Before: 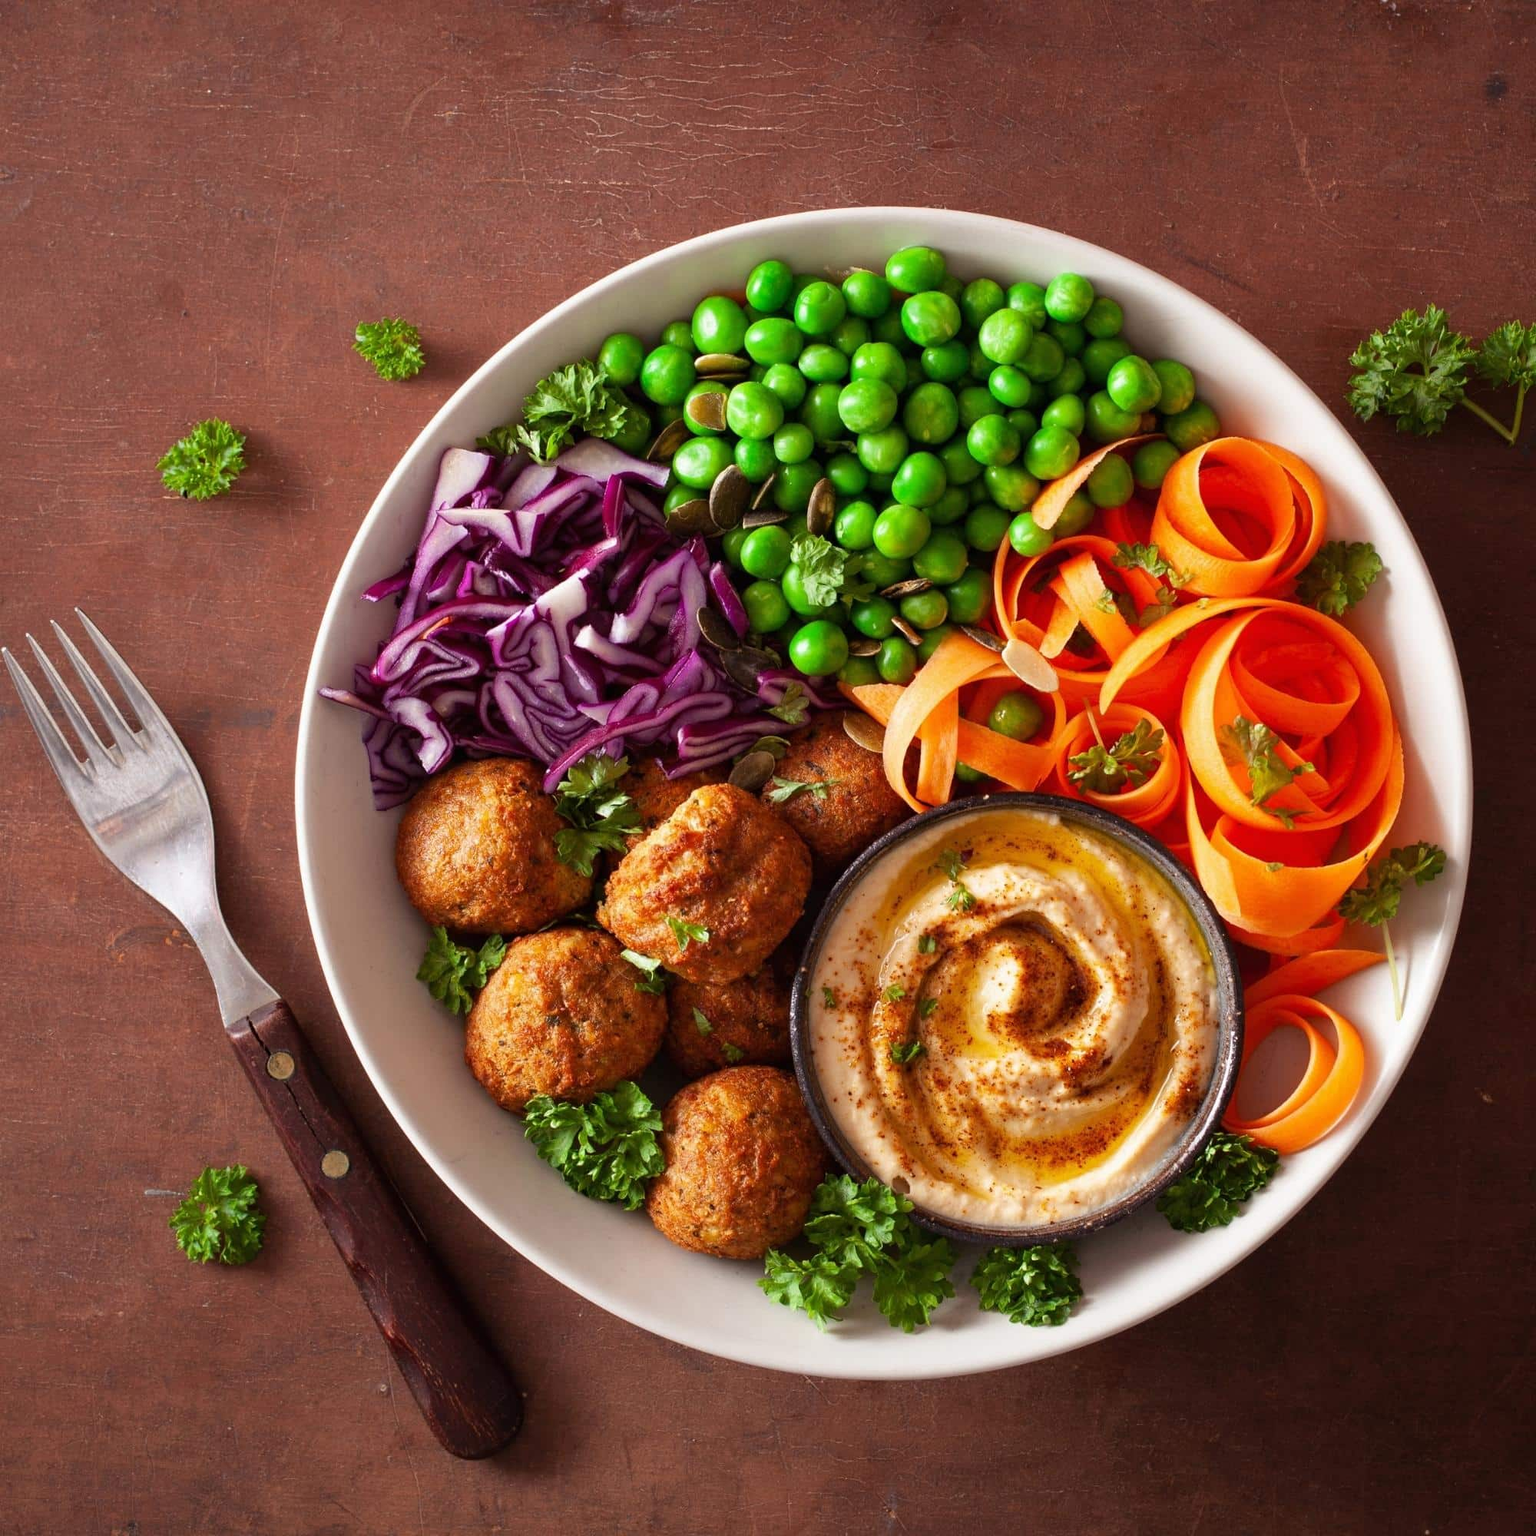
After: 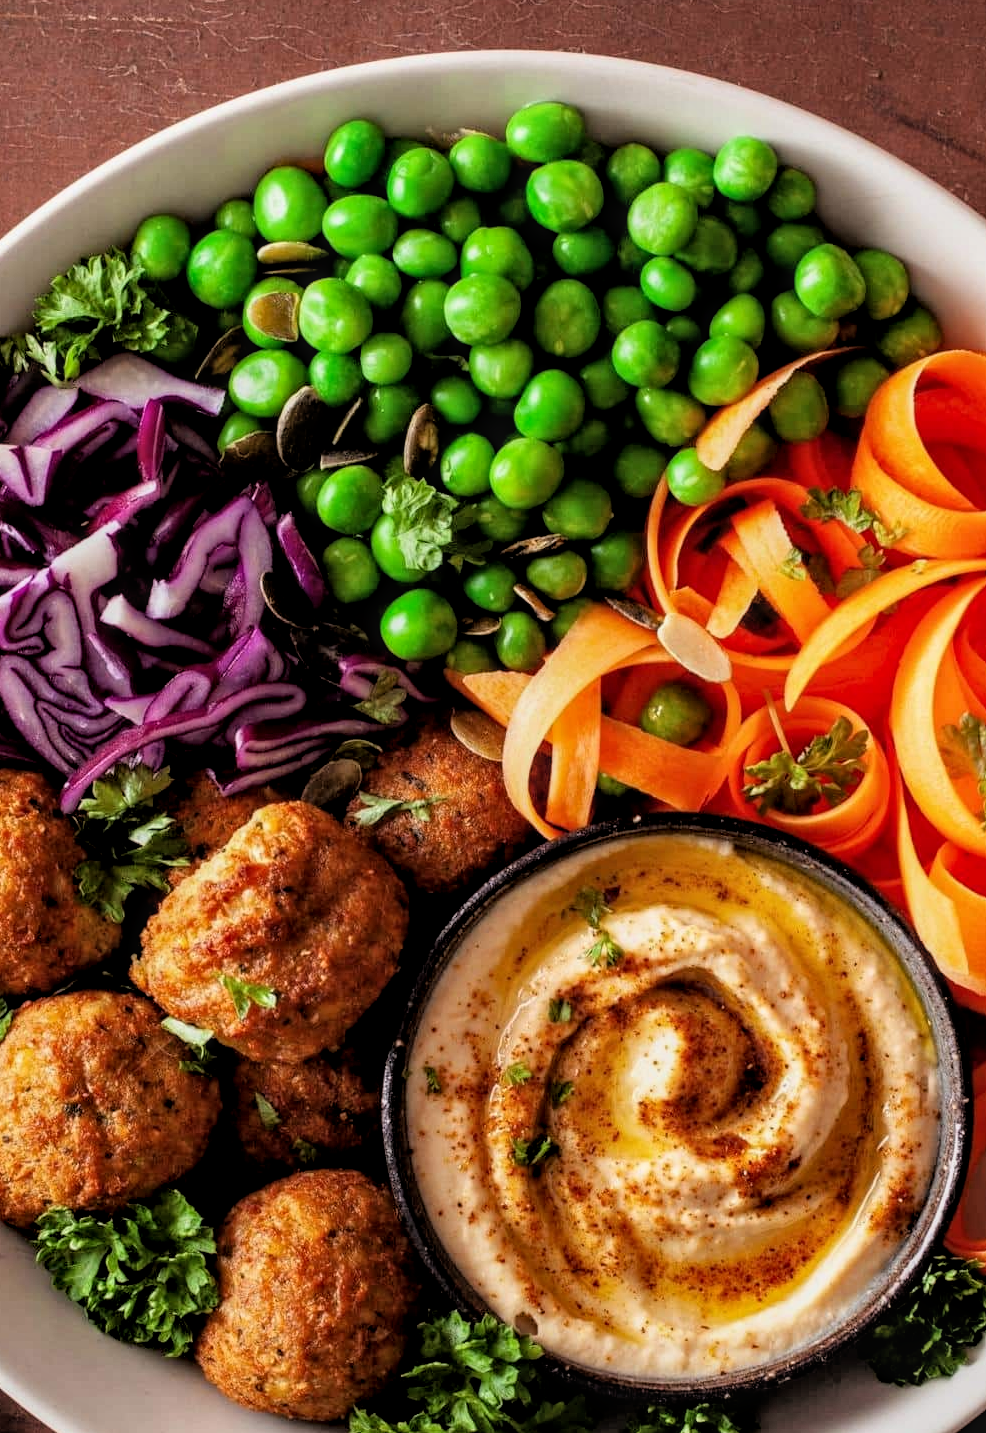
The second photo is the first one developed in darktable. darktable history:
crop: left 32.352%, top 10.978%, right 18.331%, bottom 17.357%
filmic rgb: black relative exposure -3.94 EV, white relative exposure 3.12 EV, threshold 2.99 EV, hardness 2.87, color science v6 (2022), enable highlight reconstruction true
local contrast: on, module defaults
